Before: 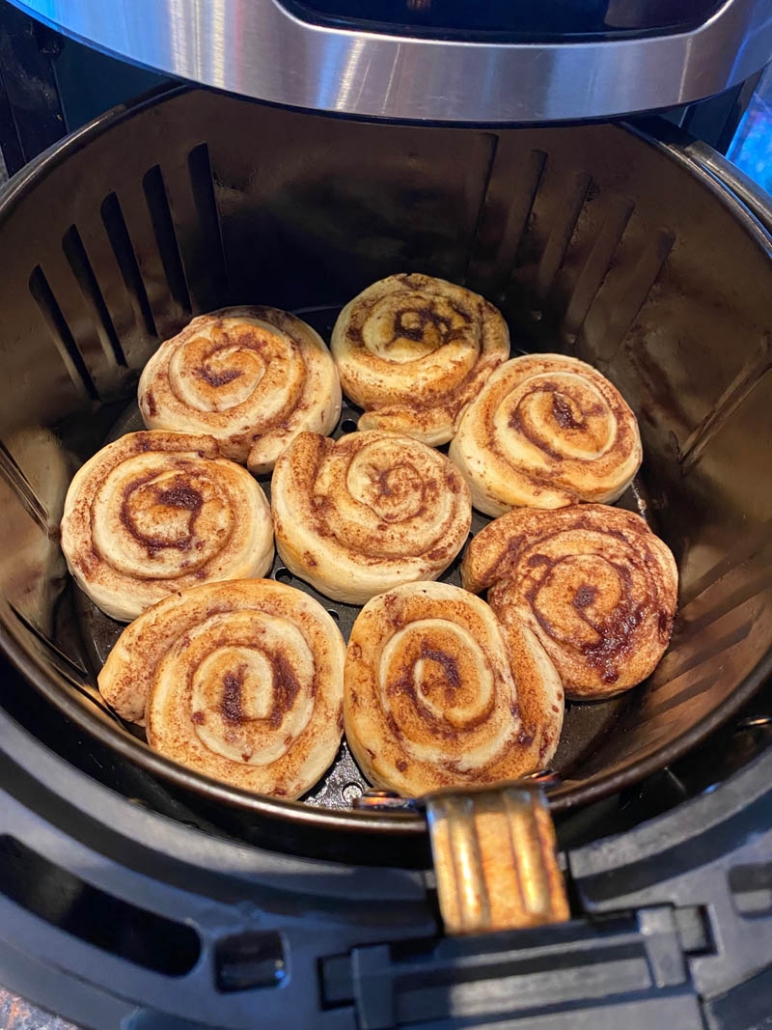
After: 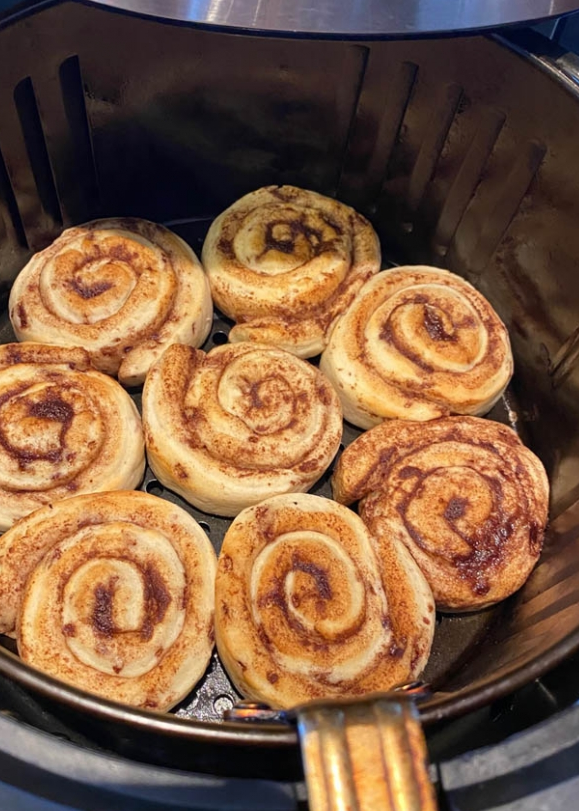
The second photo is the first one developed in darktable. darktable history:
crop: left 16.778%, top 8.602%, right 8.189%, bottom 12.653%
